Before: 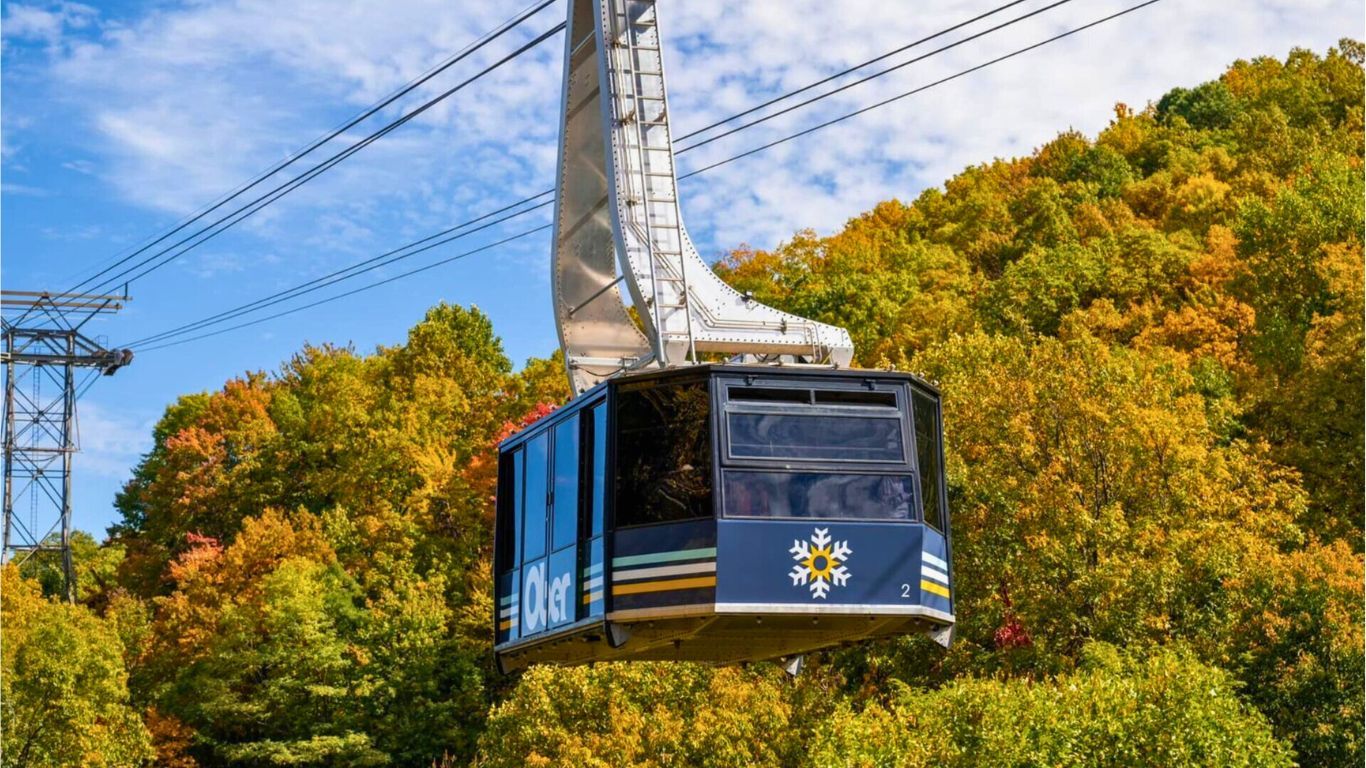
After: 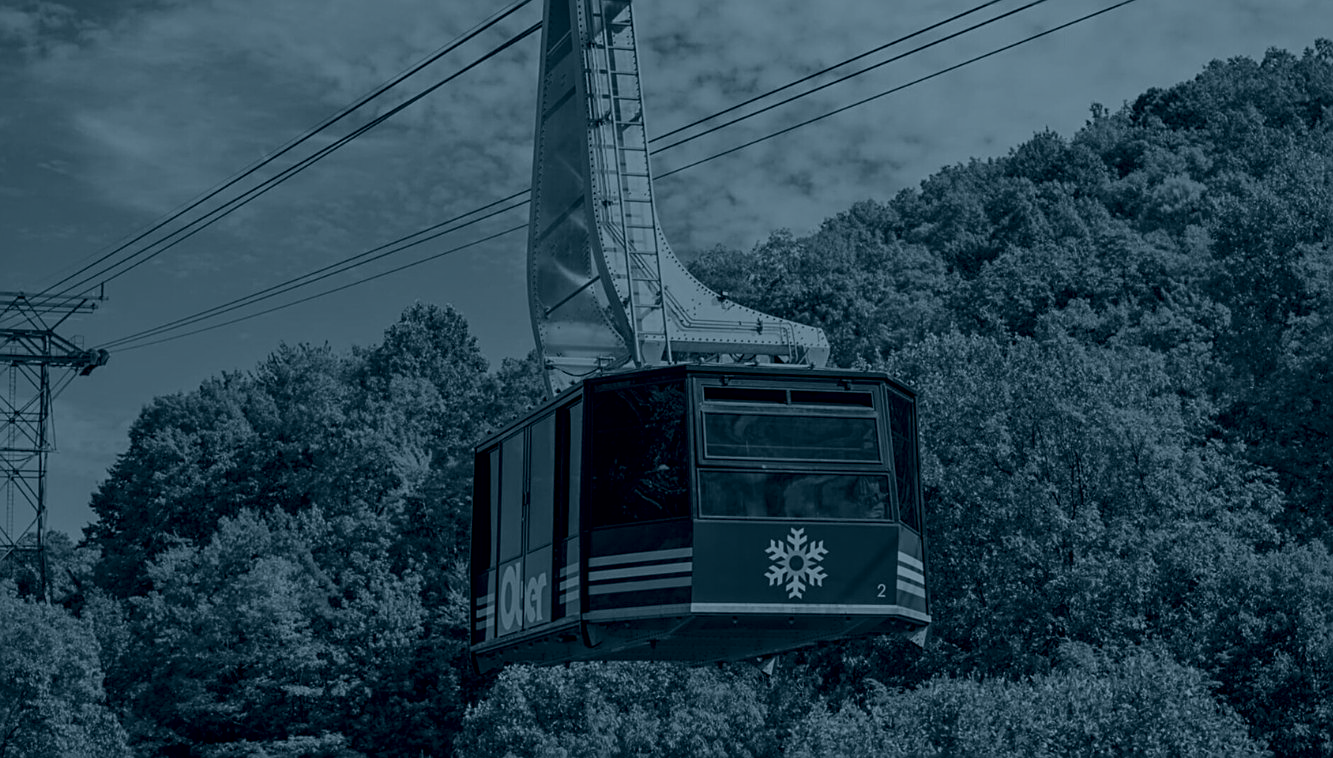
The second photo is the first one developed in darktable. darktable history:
colorize: hue 194.4°, saturation 29%, source mix 61.75%, lightness 3.98%, version 1
crop and rotate: left 1.774%, right 0.633%, bottom 1.28%
sharpen: on, module defaults
